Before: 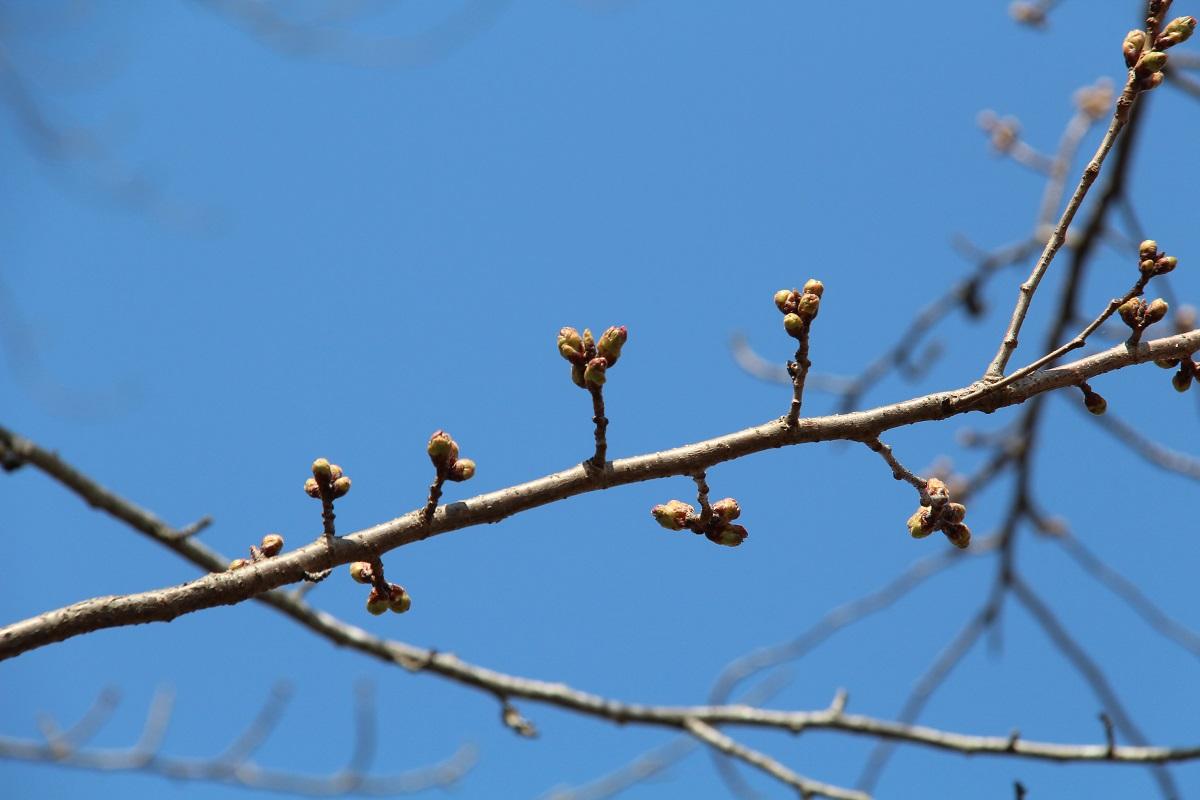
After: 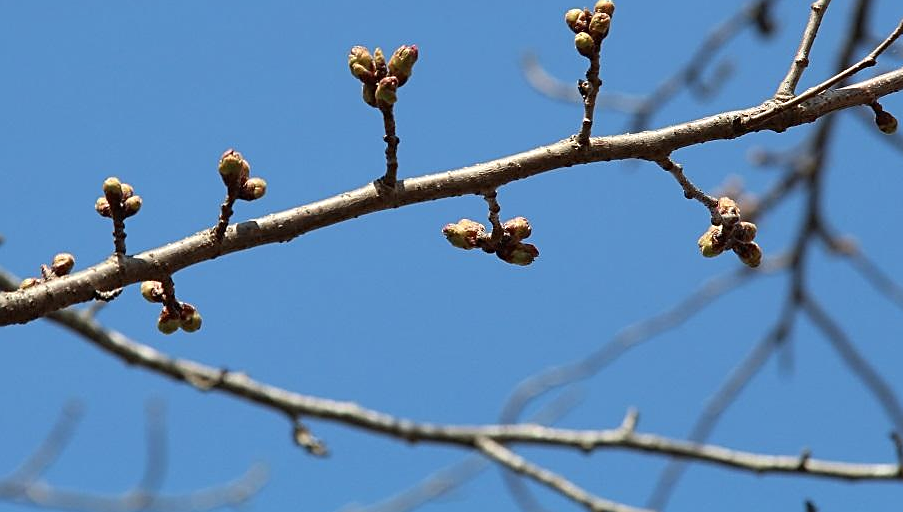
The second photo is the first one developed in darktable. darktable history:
crop and rotate: left 17.465%, top 35.127%, right 7.284%, bottom 0.819%
sharpen: on, module defaults
contrast brightness saturation: saturation -0.062
shadows and highlights: soften with gaussian
